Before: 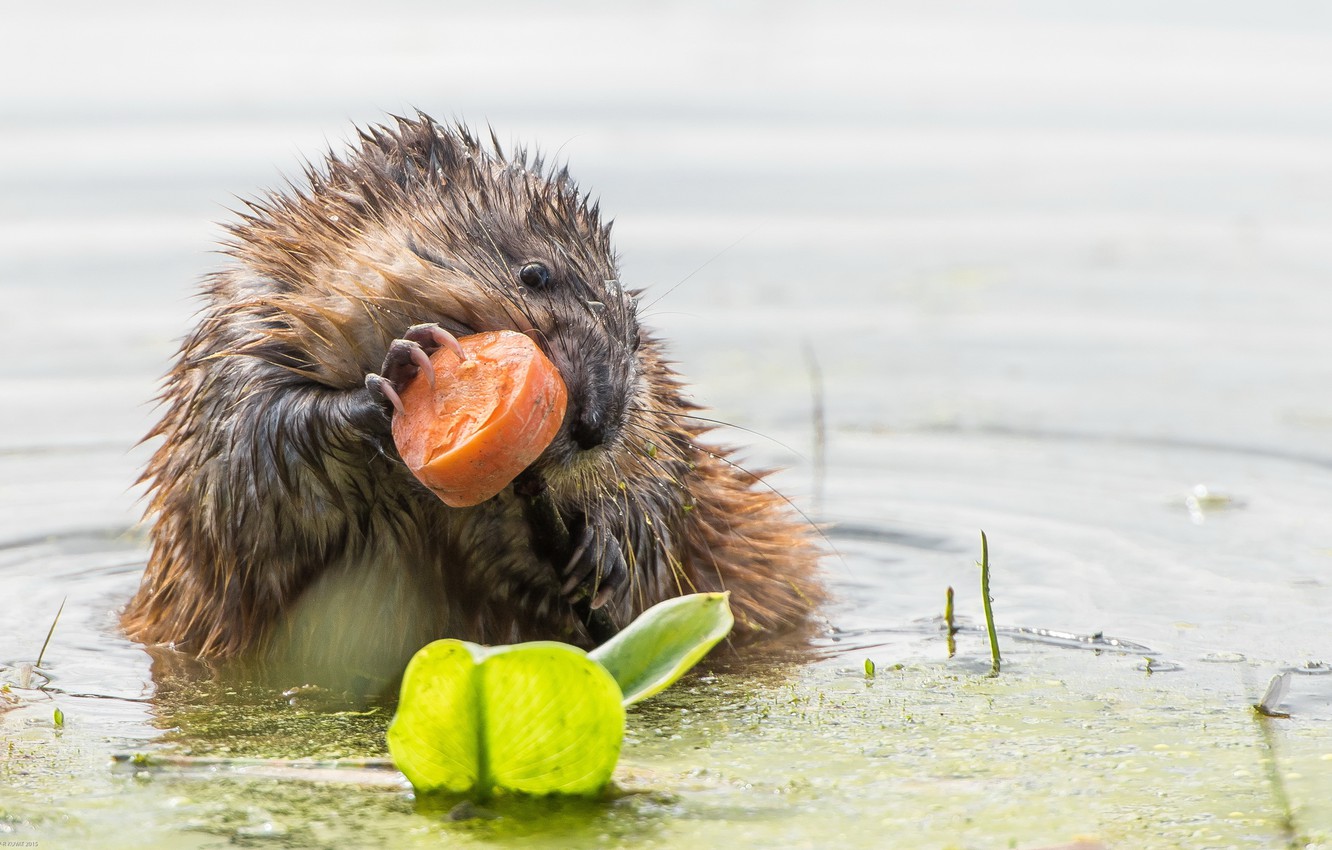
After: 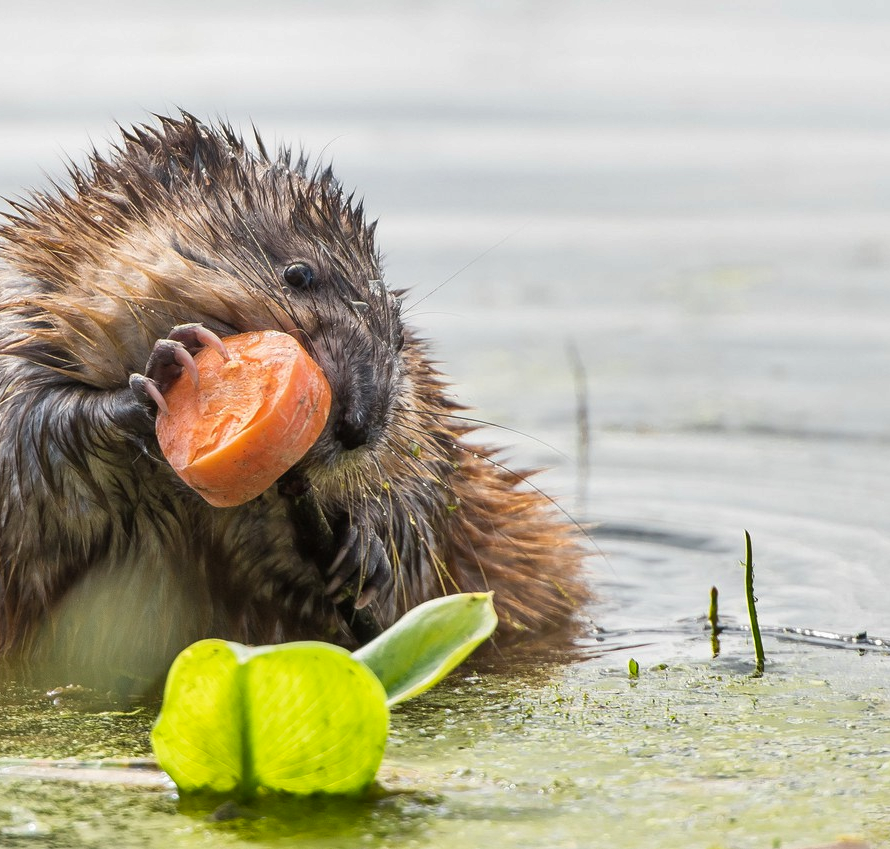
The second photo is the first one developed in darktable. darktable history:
crop and rotate: left 17.732%, right 15.423%
shadows and highlights: low approximation 0.01, soften with gaussian
